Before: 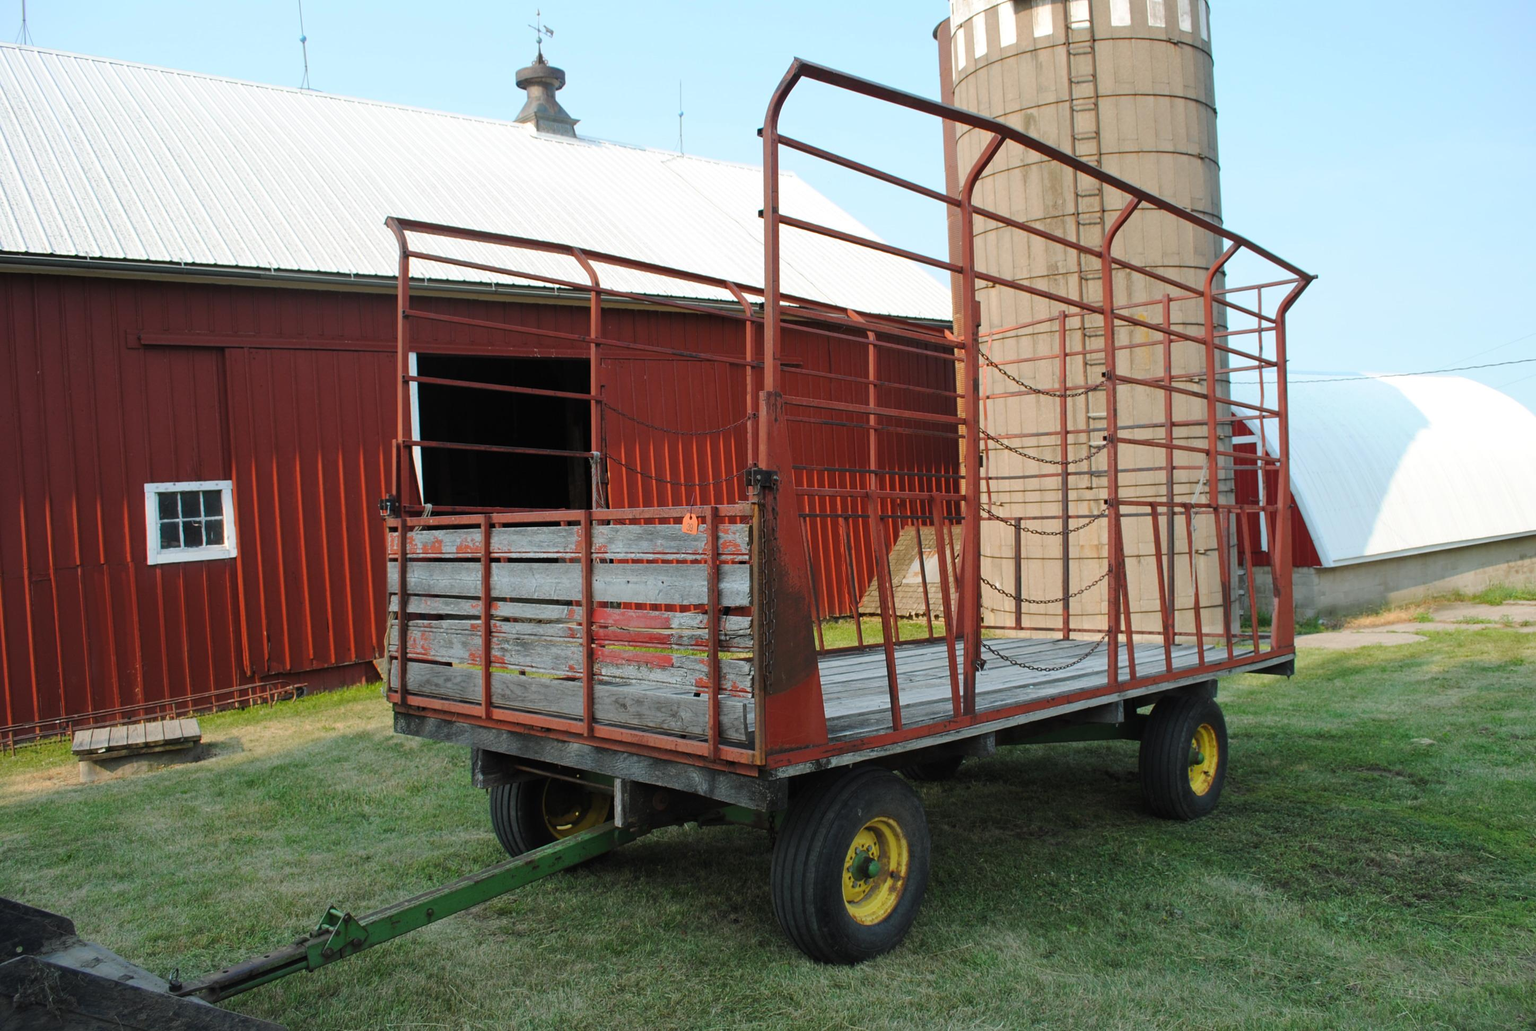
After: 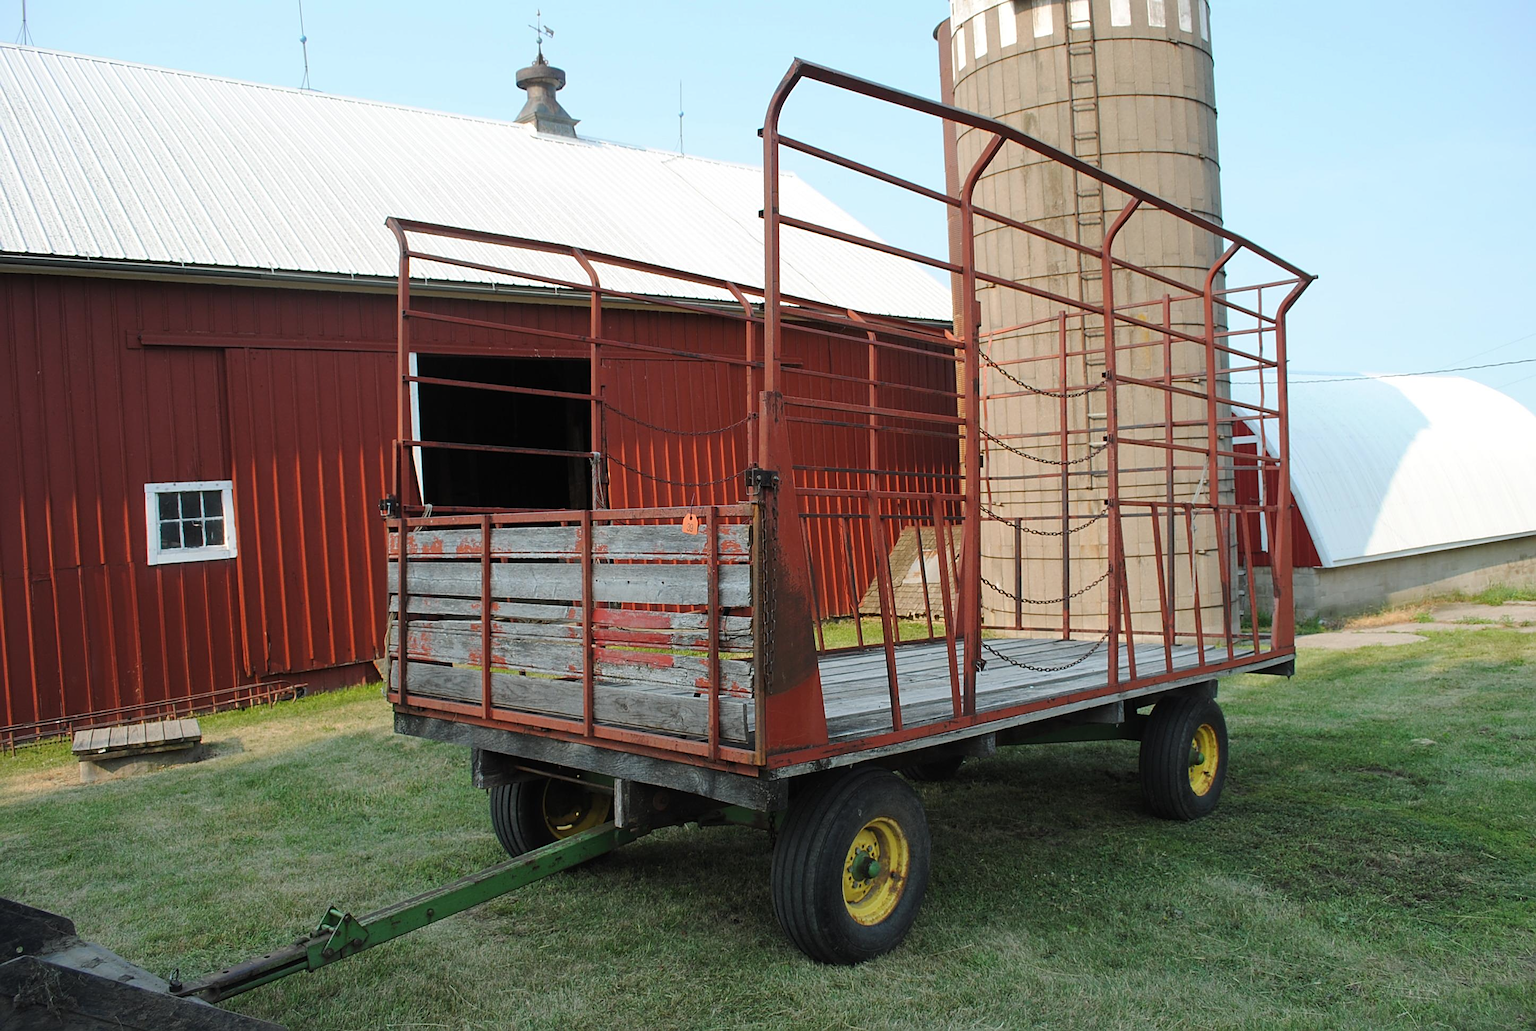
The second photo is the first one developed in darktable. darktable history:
sharpen: on, module defaults
exposure: compensate exposure bias true, compensate highlight preservation false
contrast brightness saturation: saturation -0.062
